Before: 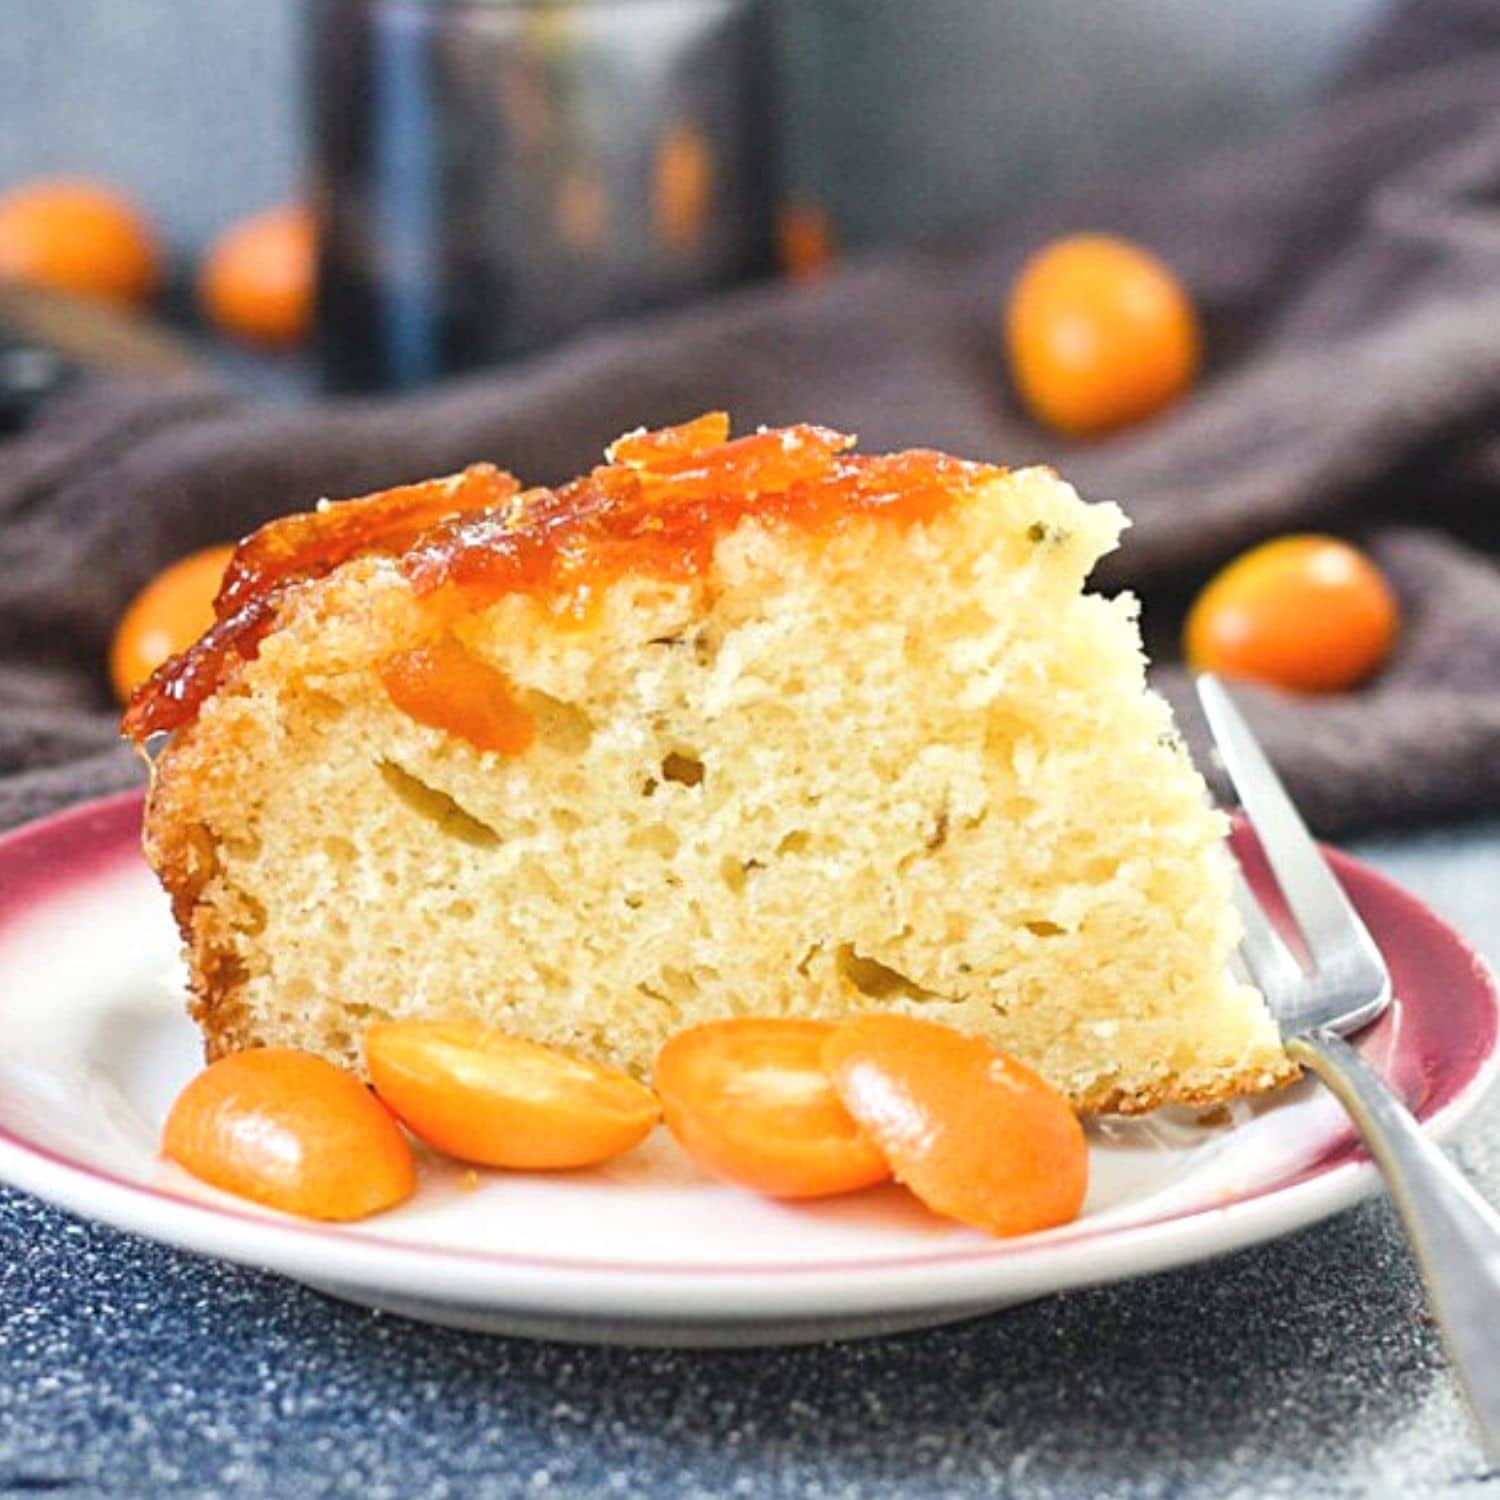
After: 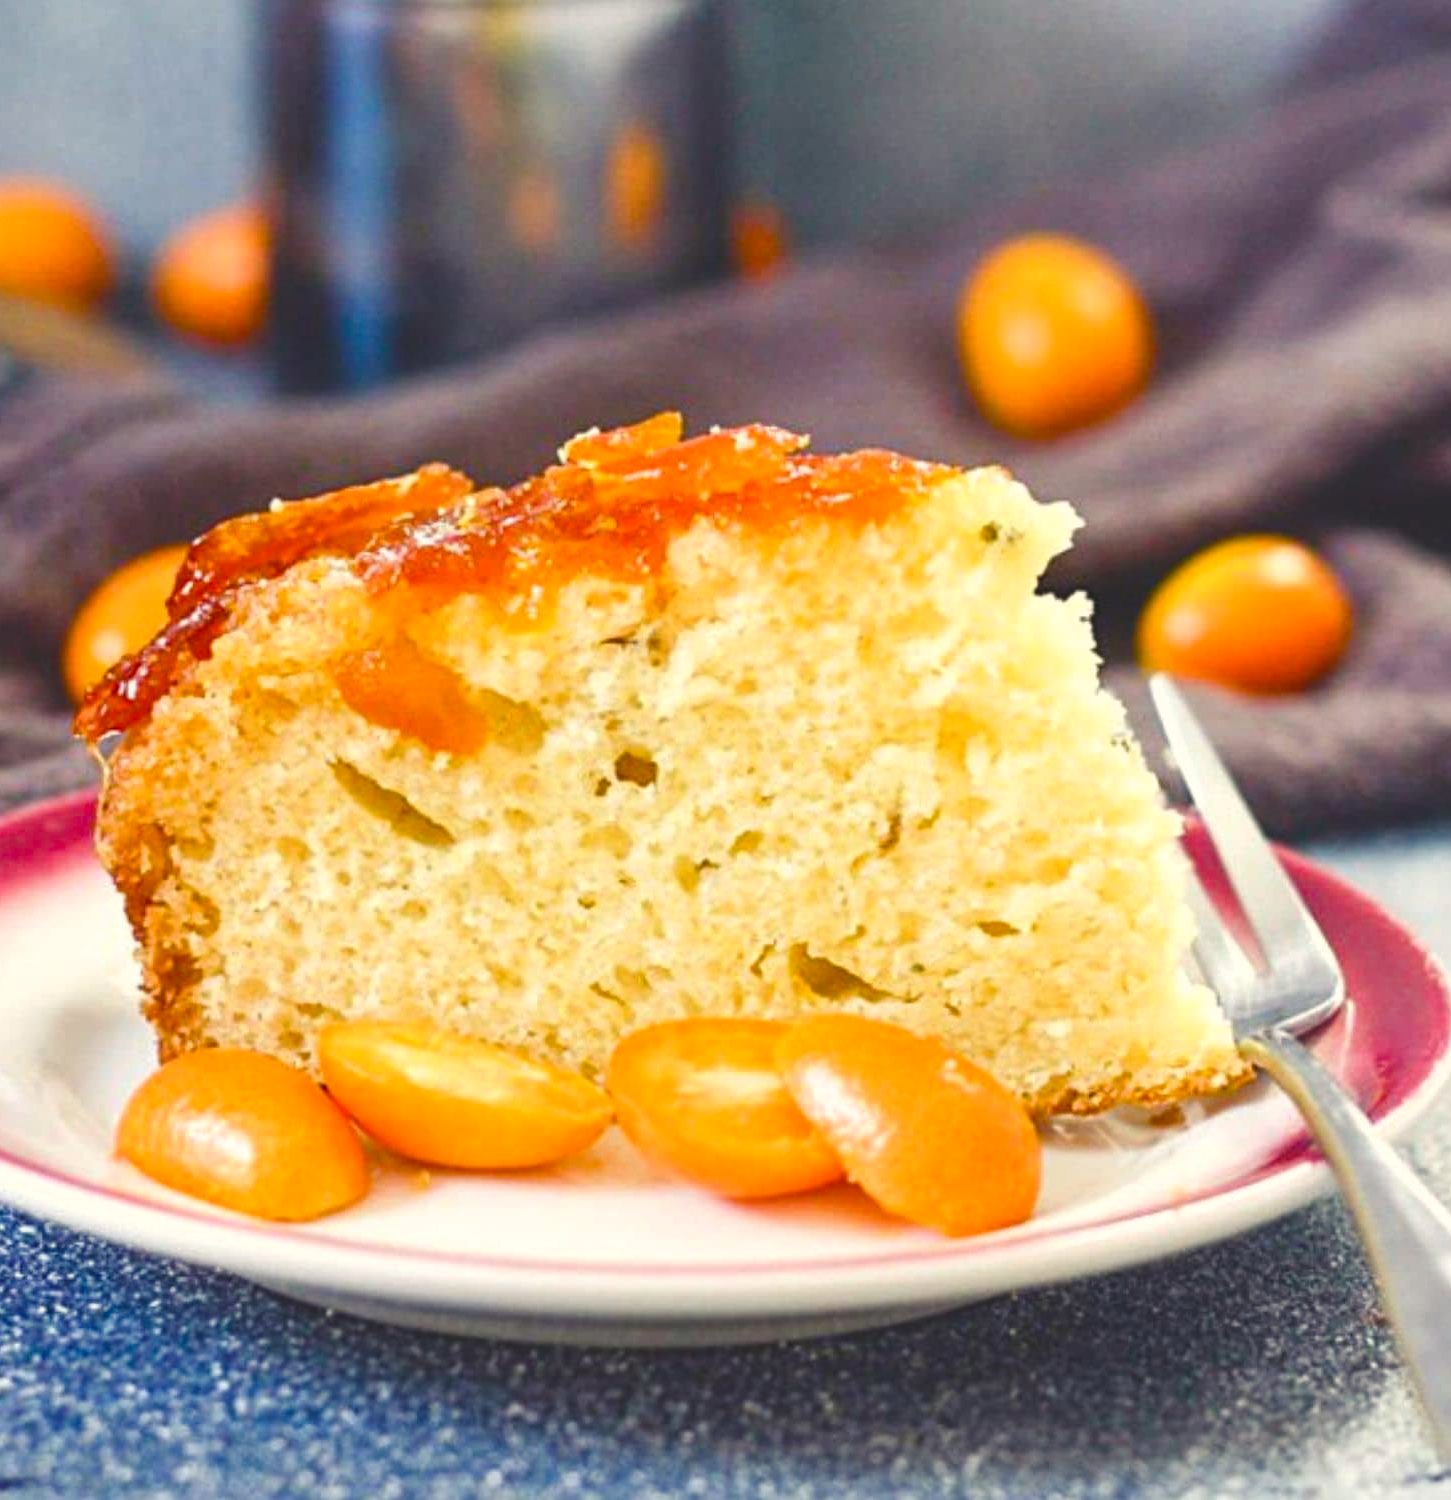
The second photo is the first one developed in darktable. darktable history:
crop and rotate: left 3.238%
color balance rgb: shadows lift › chroma 3%, shadows lift › hue 280.8°, power › hue 330°, highlights gain › chroma 3%, highlights gain › hue 75.6°, global offset › luminance 1.5%, perceptual saturation grading › global saturation 20%, perceptual saturation grading › highlights -25%, perceptual saturation grading › shadows 50%, global vibrance 30%
